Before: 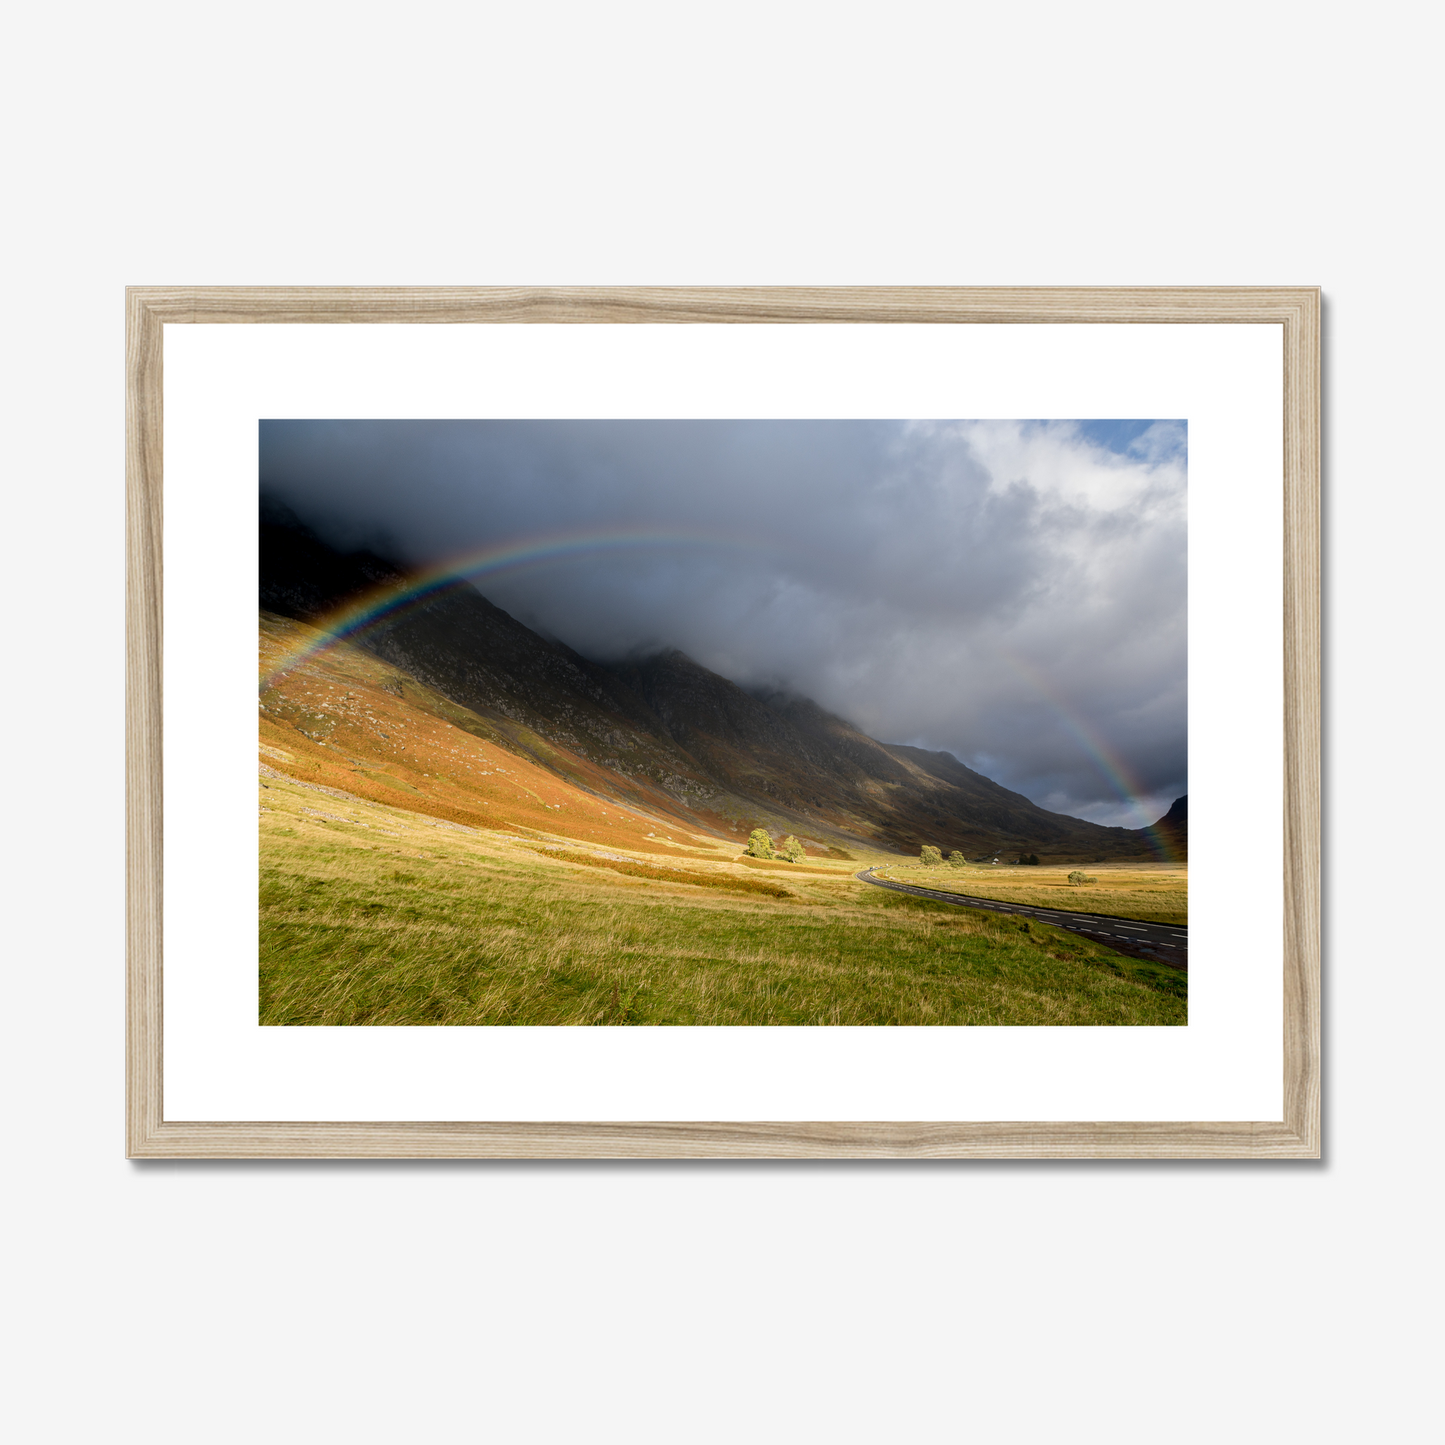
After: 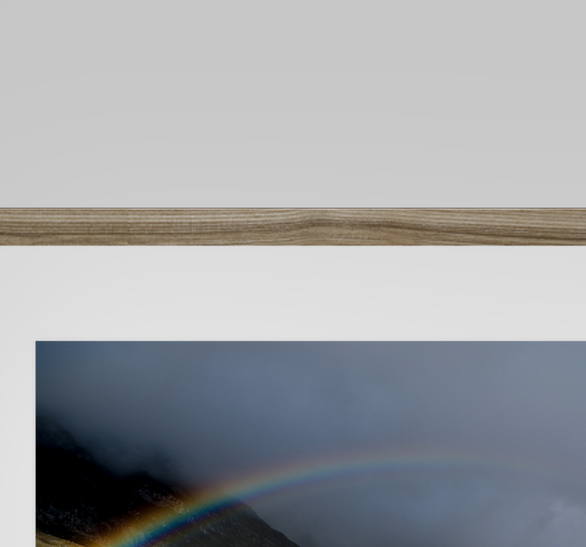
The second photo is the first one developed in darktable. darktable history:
crop: left 15.452%, top 5.459%, right 43.956%, bottom 56.62%
tone equalizer: -8 EV 0.25 EV, -7 EV 0.417 EV, -6 EV 0.417 EV, -5 EV 0.25 EV, -3 EV -0.25 EV, -2 EV -0.417 EV, -1 EV -0.417 EV, +0 EV -0.25 EV, edges refinement/feathering 500, mask exposure compensation -1.57 EV, preserve details guided filter
shadows and highlights: shadows 22.7, highlights -48.71, soften with gaussian
haze removal: strength 0.12, distance 0.25, compatibility mode true, adaptive false
